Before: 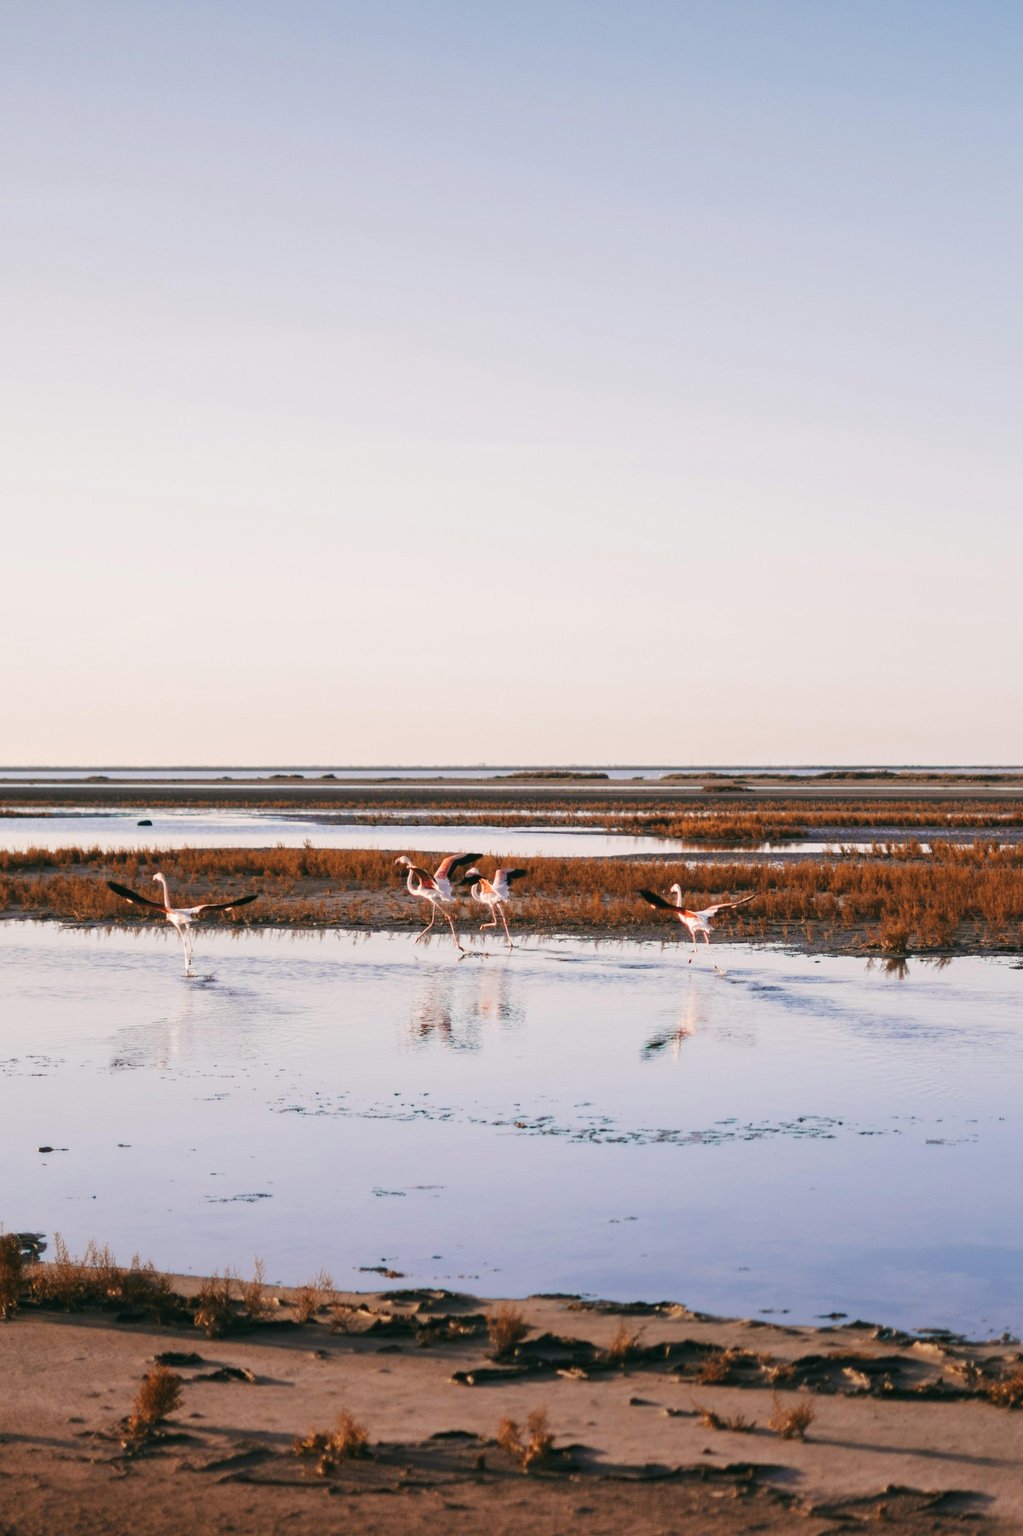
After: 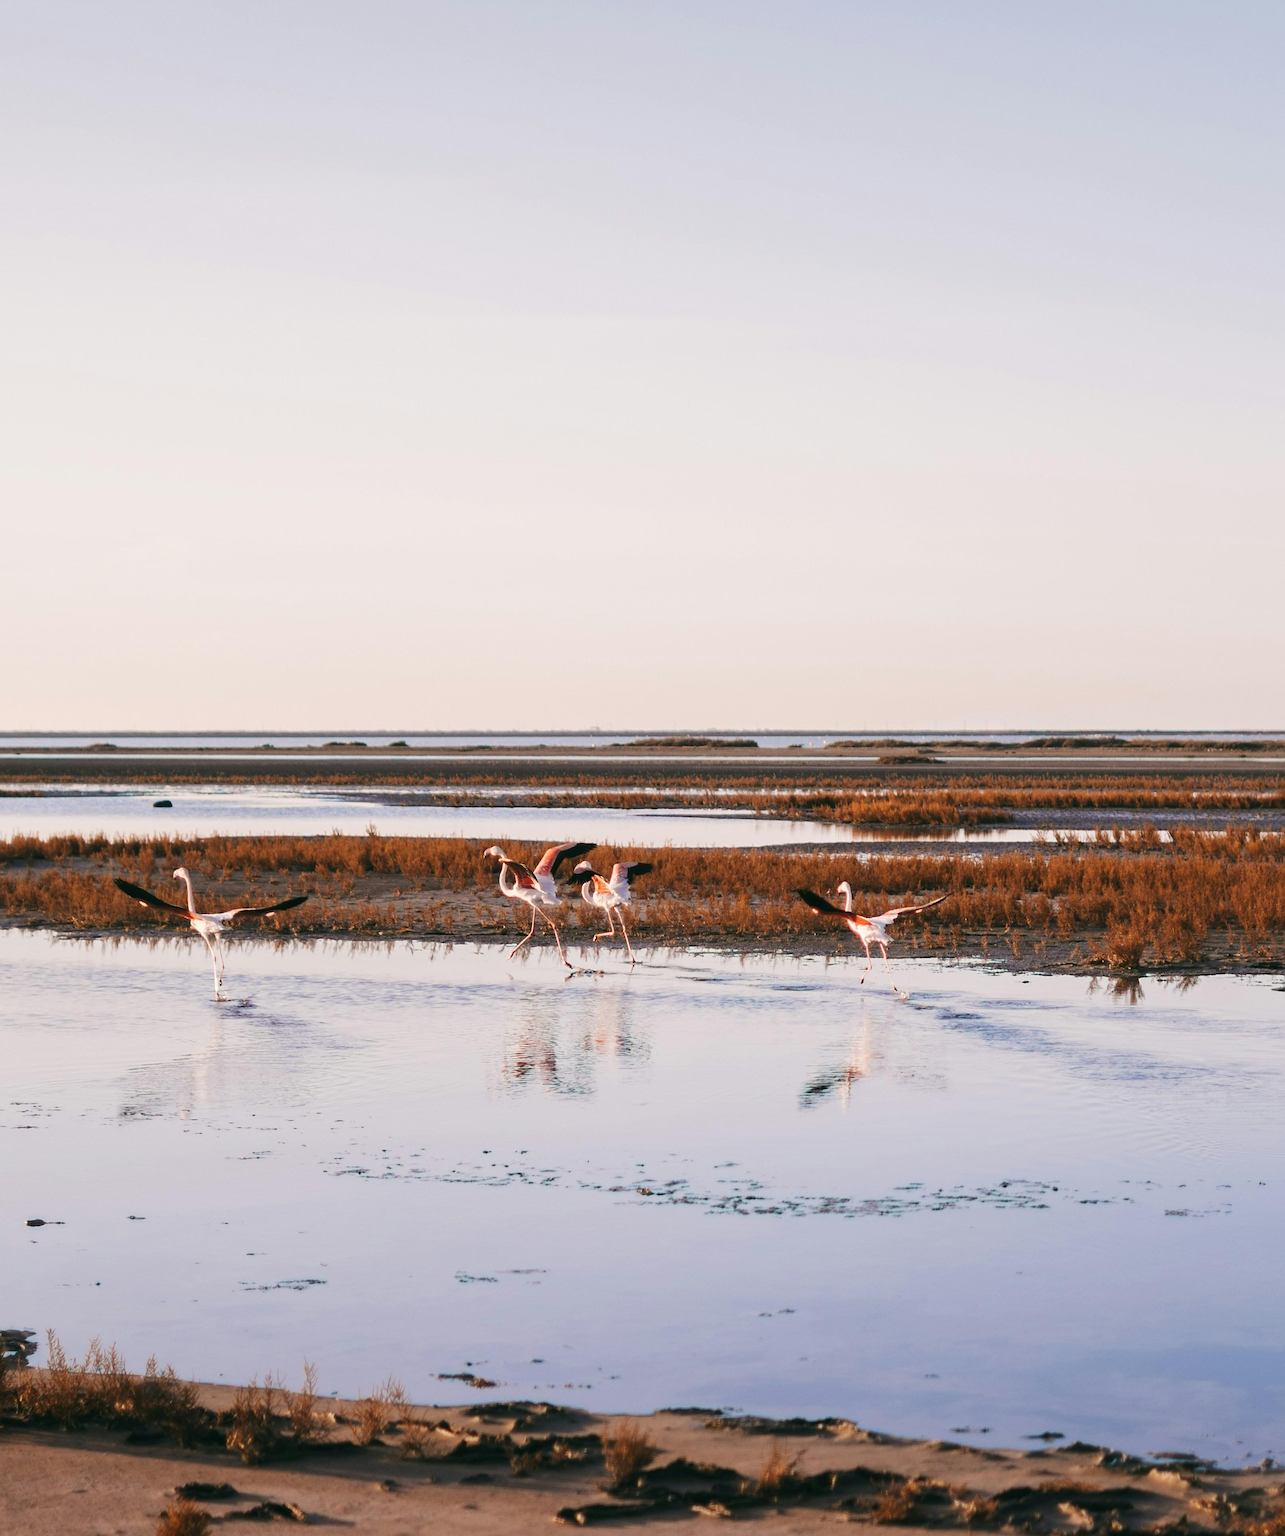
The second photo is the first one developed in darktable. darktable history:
sharpen: on, module defaults
crop and rotate: left 1.814%, top 12.818%, right 0.25%, bottom 9.225%
